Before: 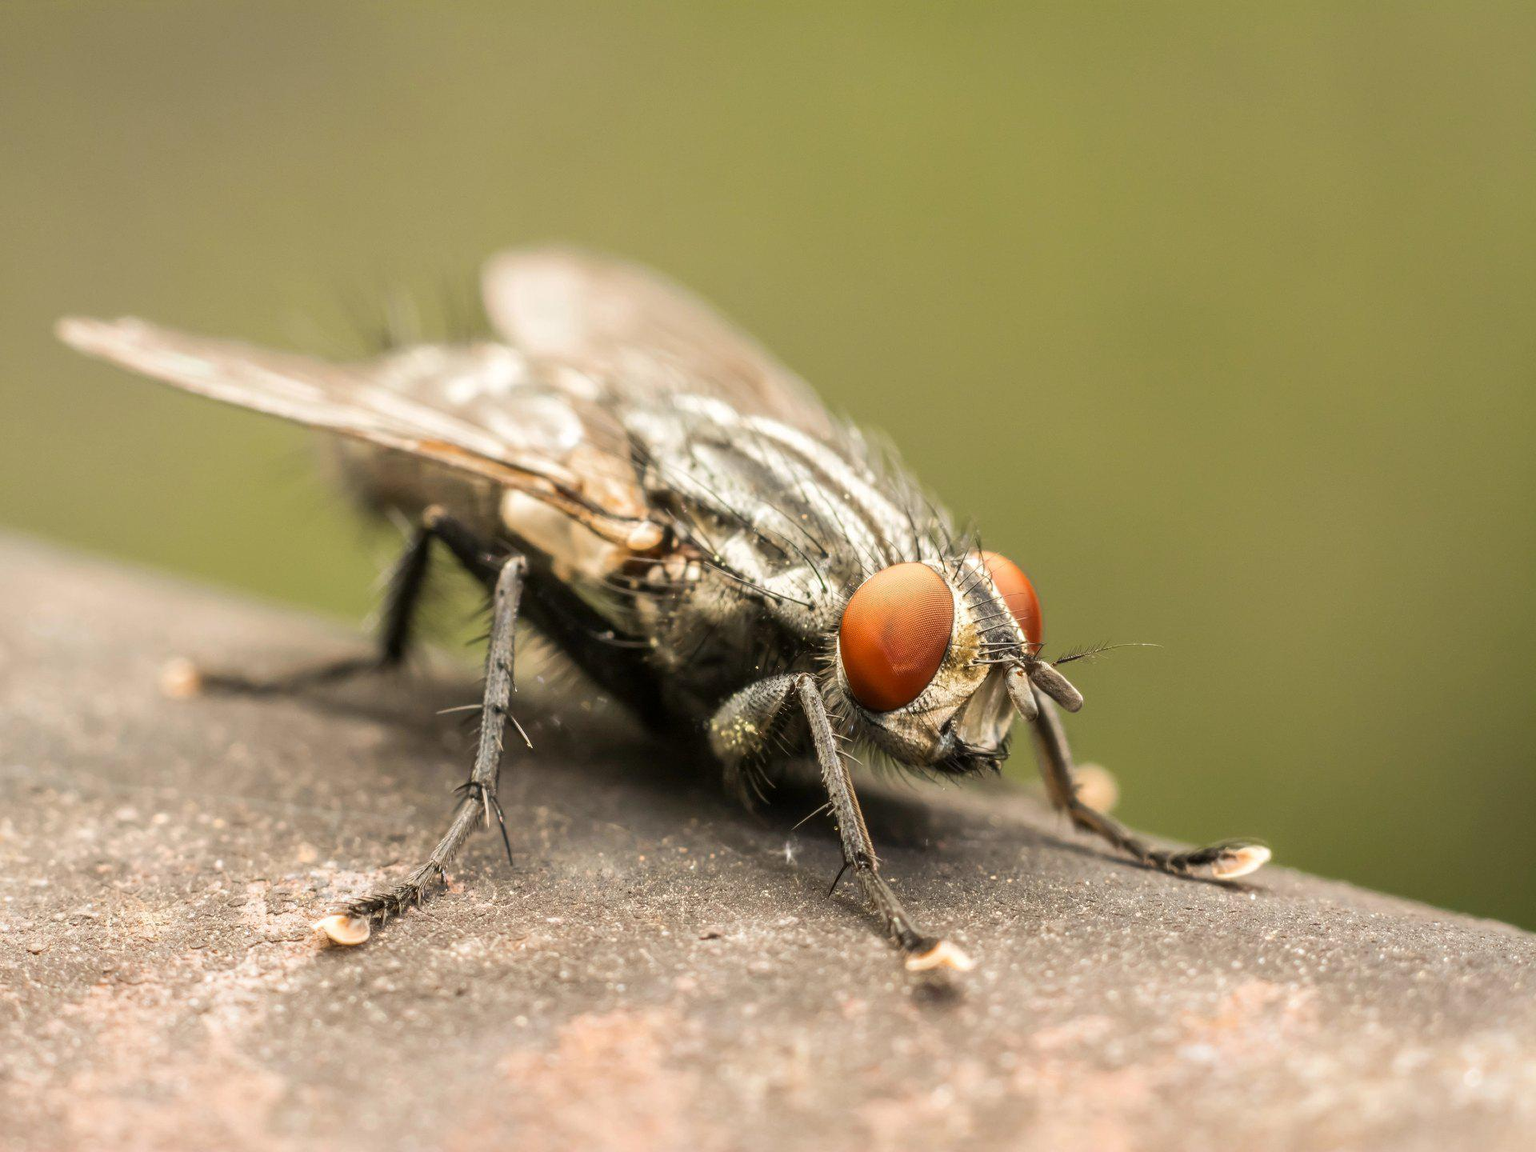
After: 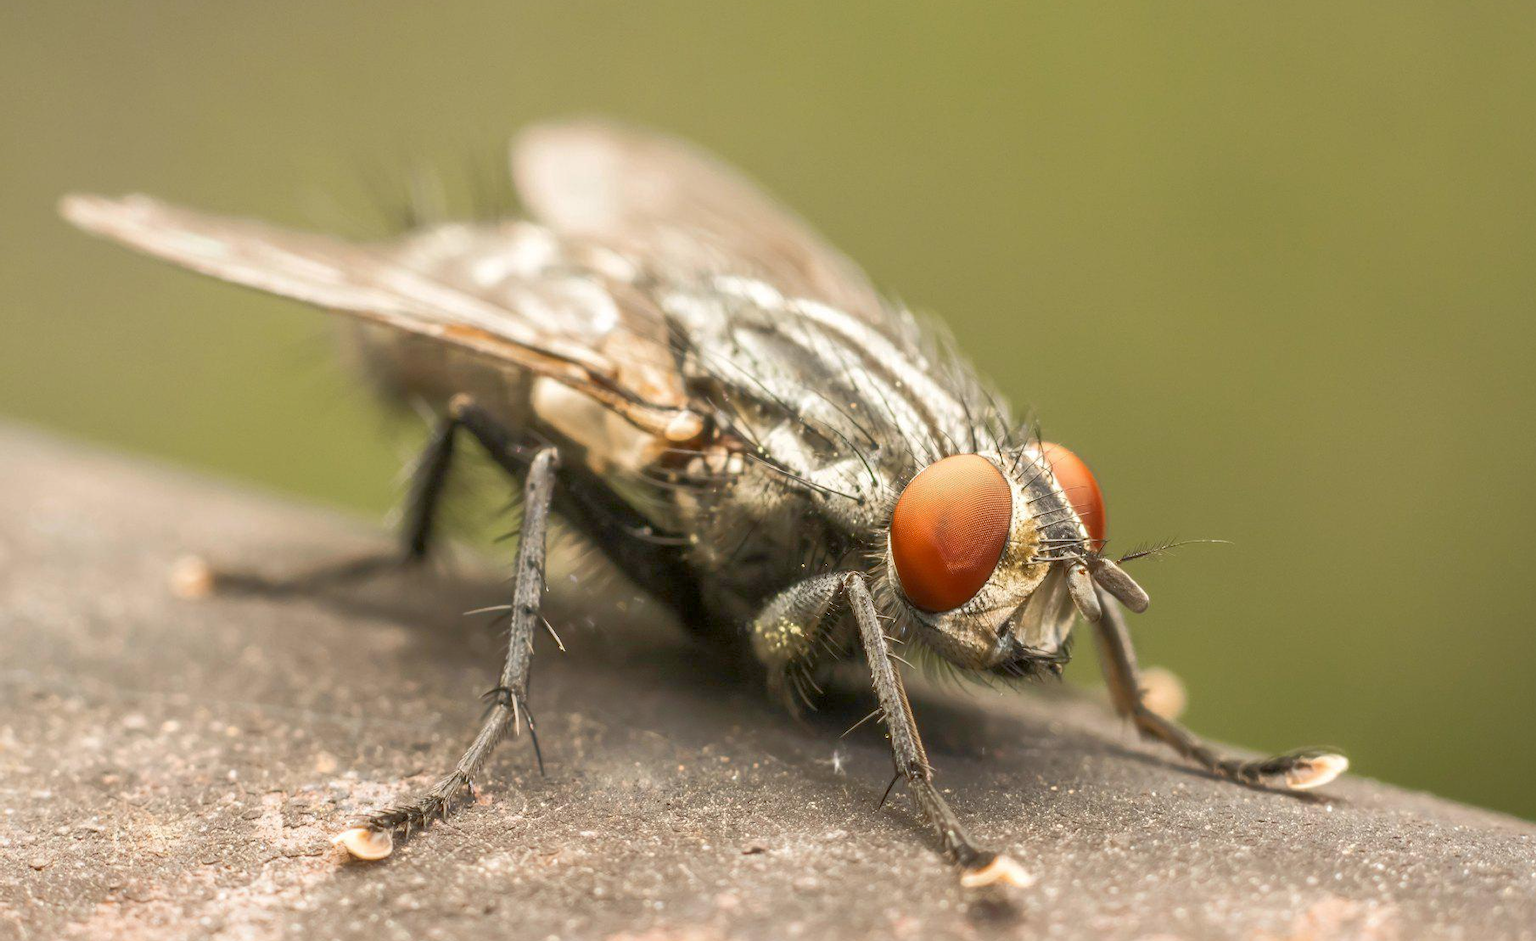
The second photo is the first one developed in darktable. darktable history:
crop and rotate: angle 0.03°, top 11.643%, right 5.651%, bottom 11.189%
rgb curve: curves: ch0 [(0, 0) (0.072, 0.166) (0.217, 0.293) (0.414, 0.42) (1, 1)], compensate middle gray true, preserve colors basic power
